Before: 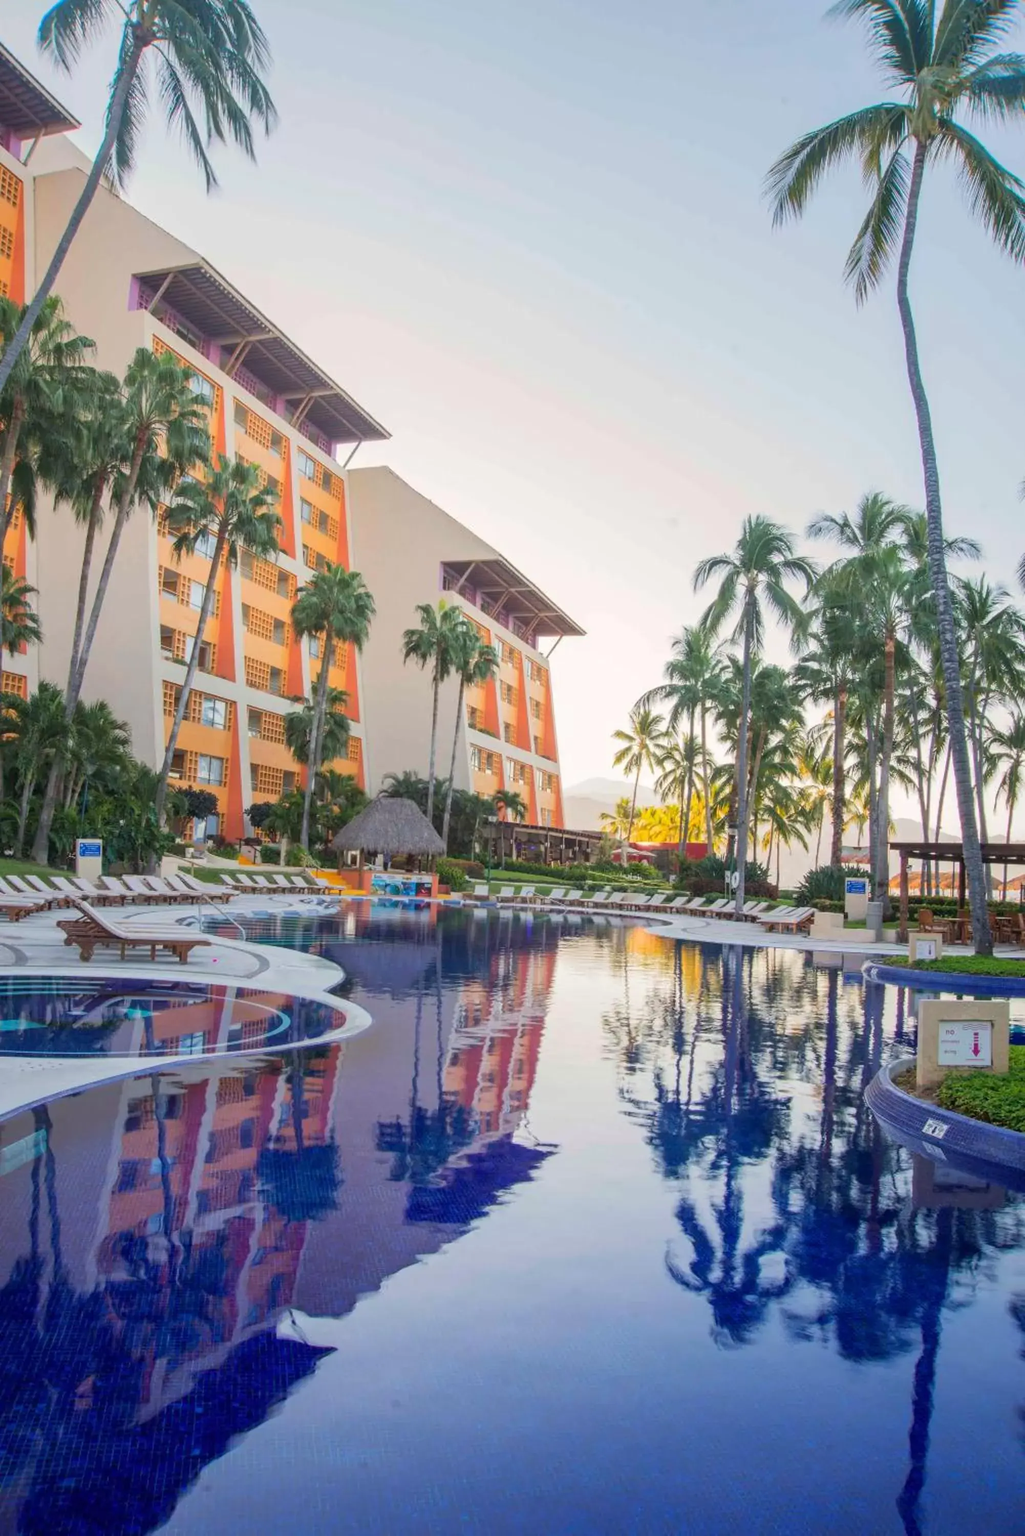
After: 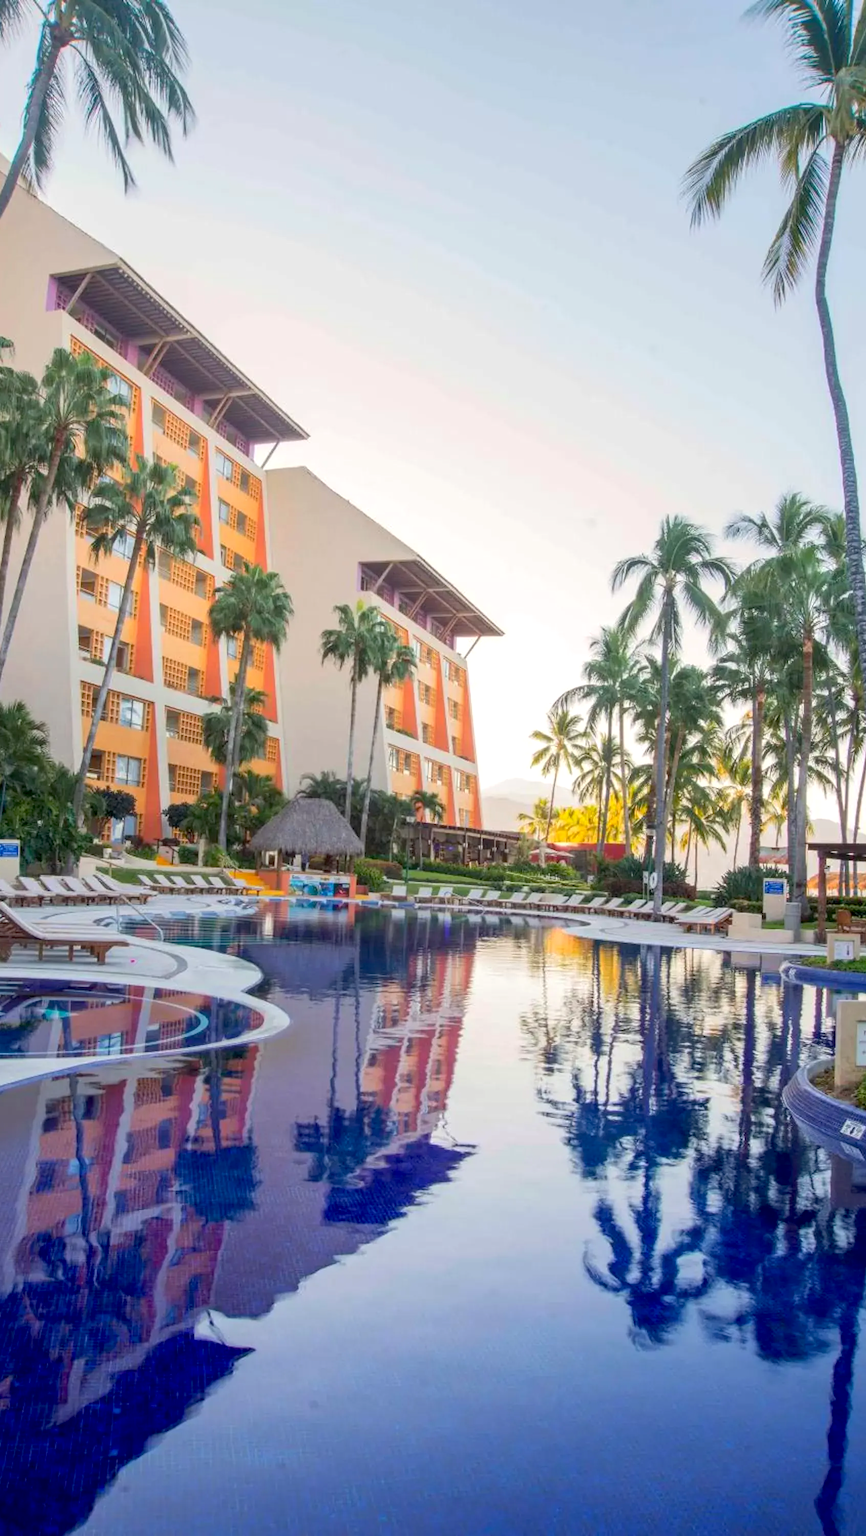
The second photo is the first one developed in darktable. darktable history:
crop: left 8.062%, right 7.415%
exposure: black level correction 0.007, exposure 0.158 EV, compensate highlight preservation false
